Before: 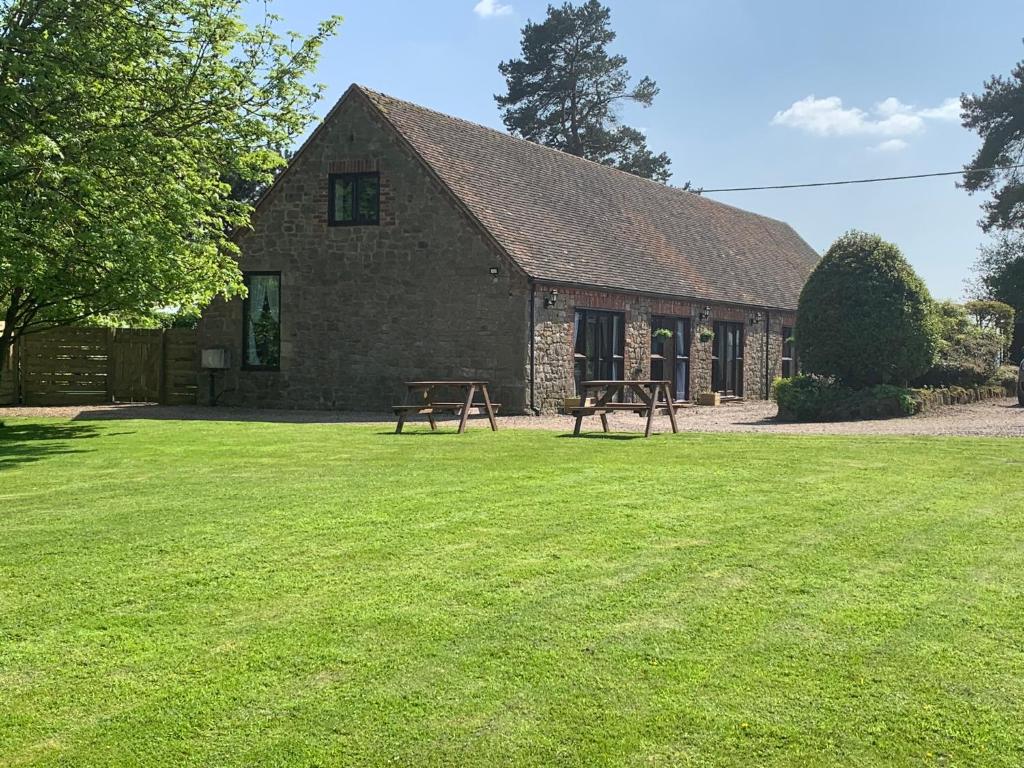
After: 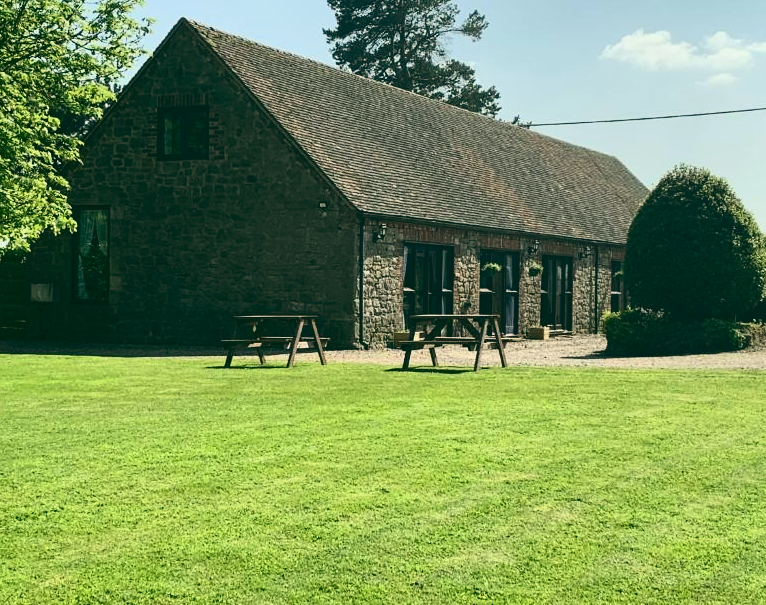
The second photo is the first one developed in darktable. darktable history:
crop: left 16.768%, top 8.653%, right 8.362%, bottom 12.485%
color balance: lift [1.005, 0.99, 1.007, 1.01], gamma [1, 1.034, 1.032, 0.966], gain [0.873, 1.055, 1.067, 0.933]
contrast brightness saturation: contrast 0.28
